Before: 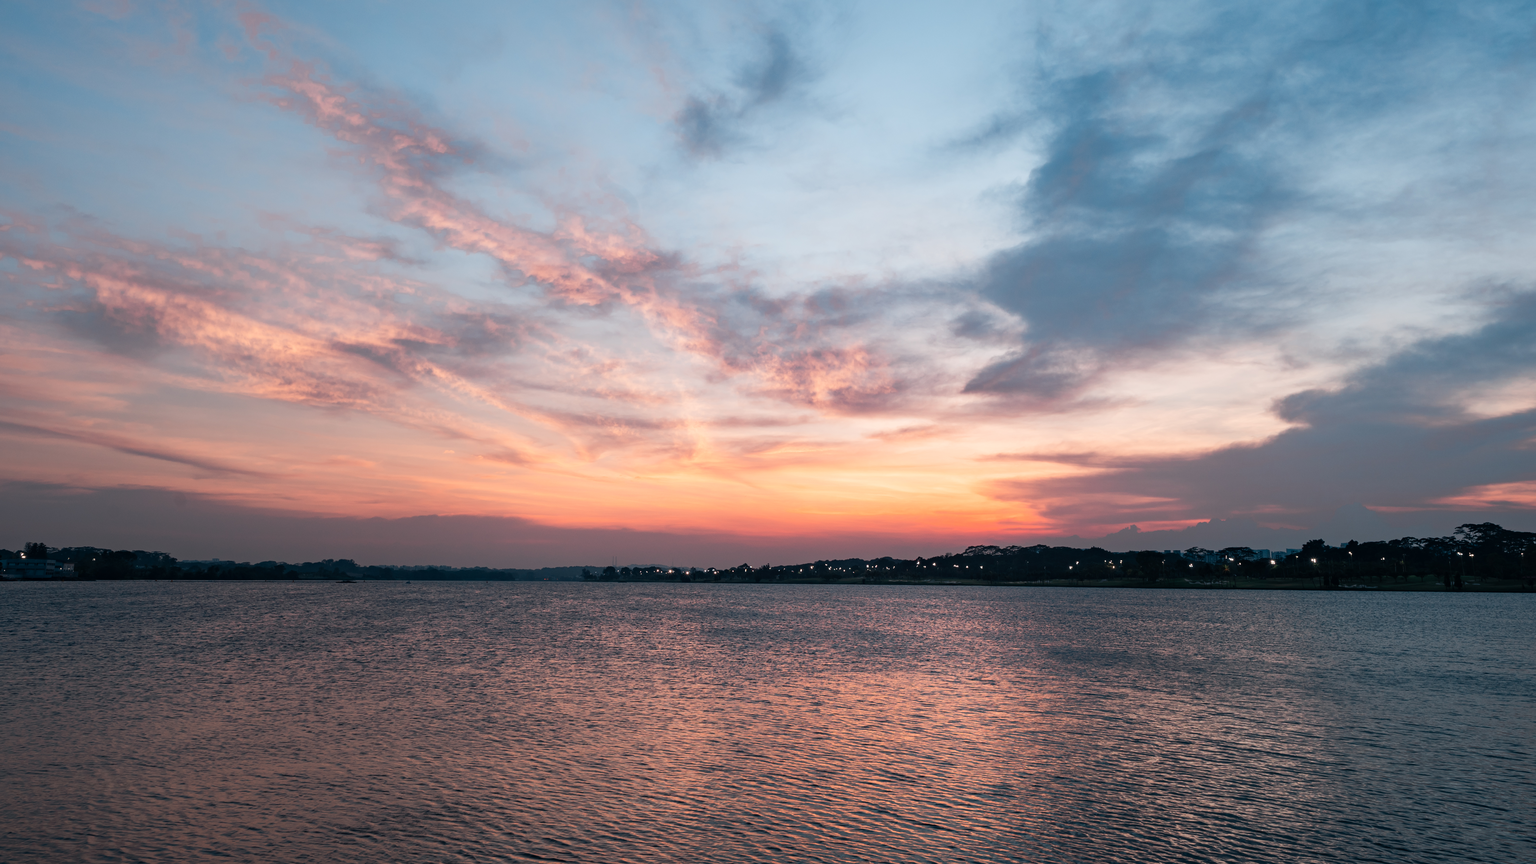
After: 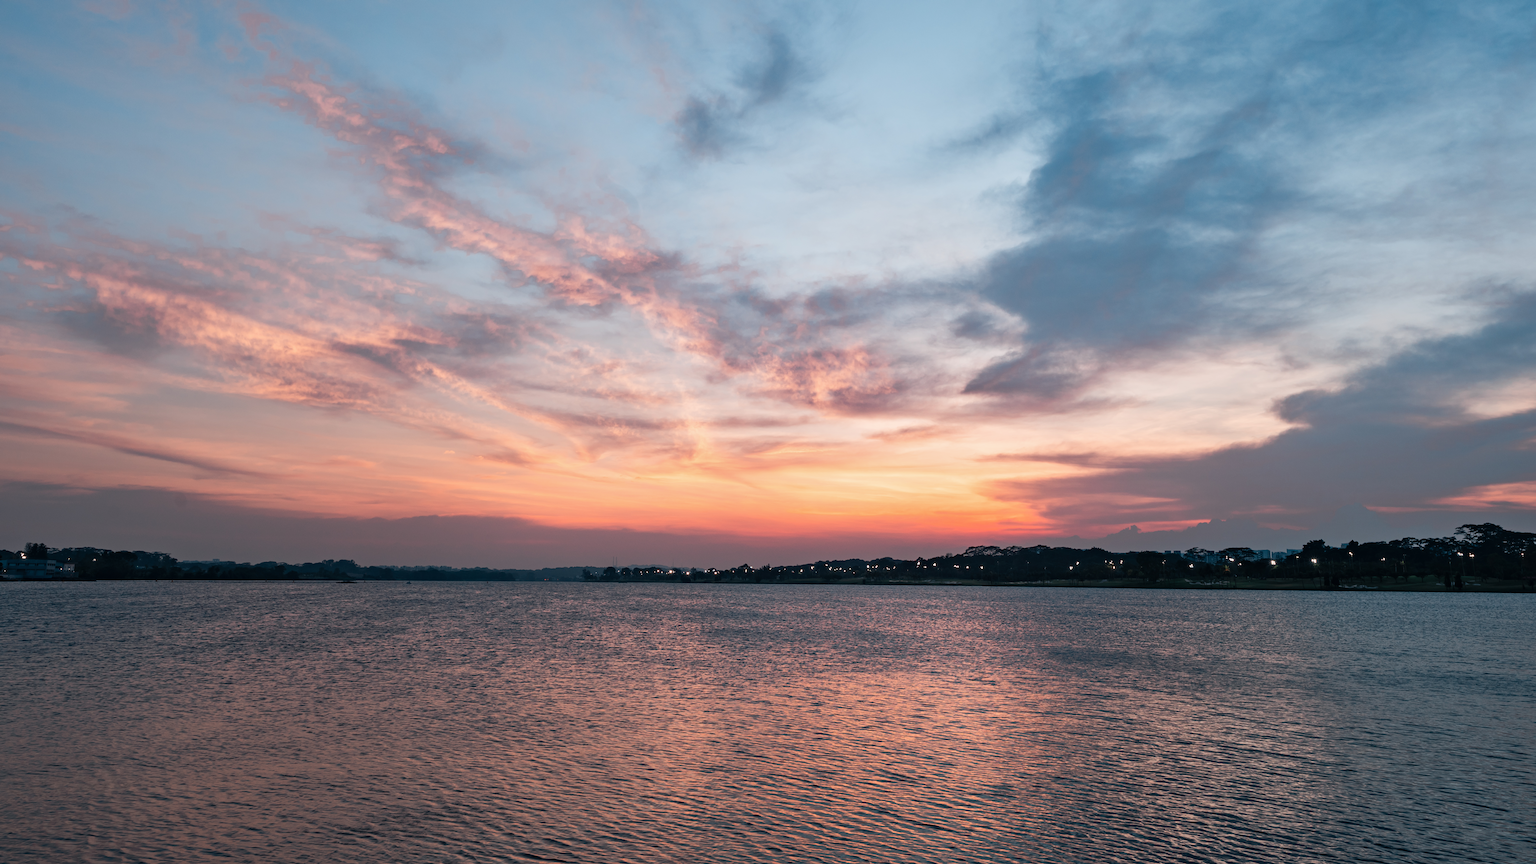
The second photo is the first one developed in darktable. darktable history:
white balance: red 1, blue 1
shadows and highlights: shadows 37.27, highlights -28.18, soften with gaussian
